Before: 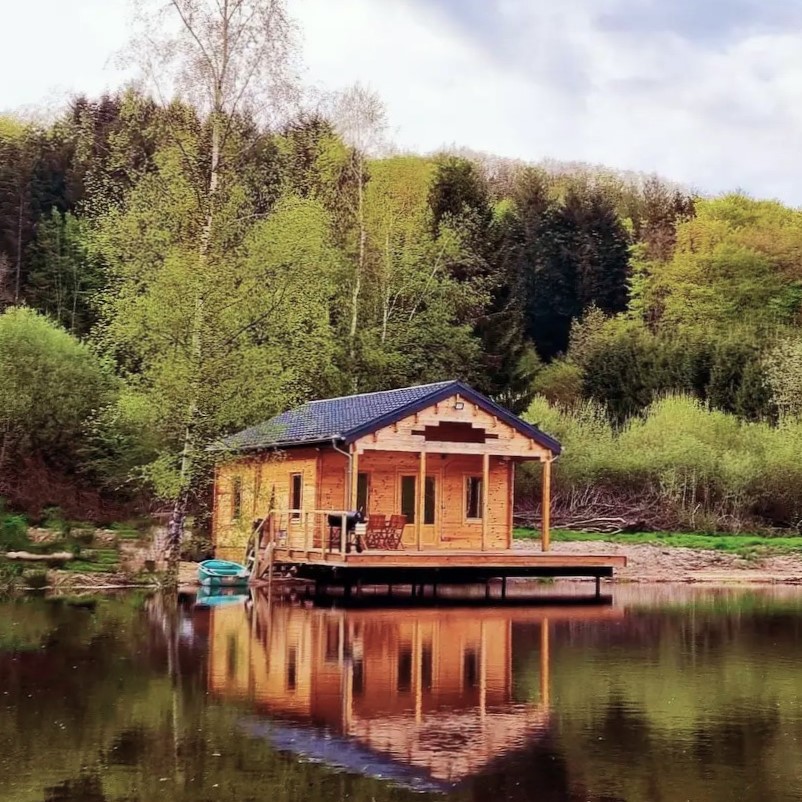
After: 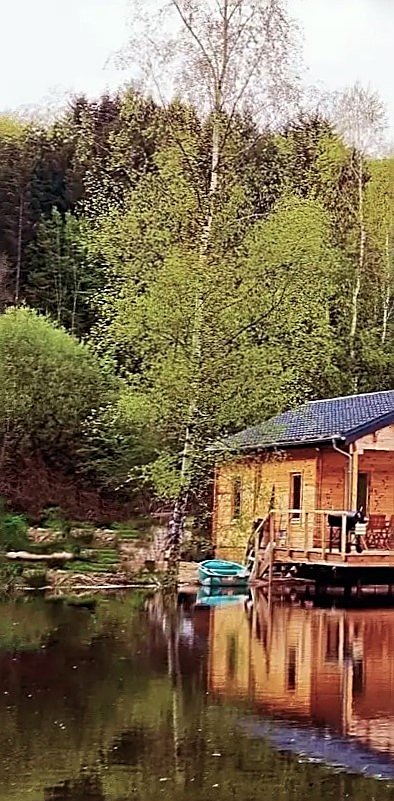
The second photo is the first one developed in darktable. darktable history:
sharpen: amount 1
crop and rotate: left 0%, top 0%, right 50.845%
